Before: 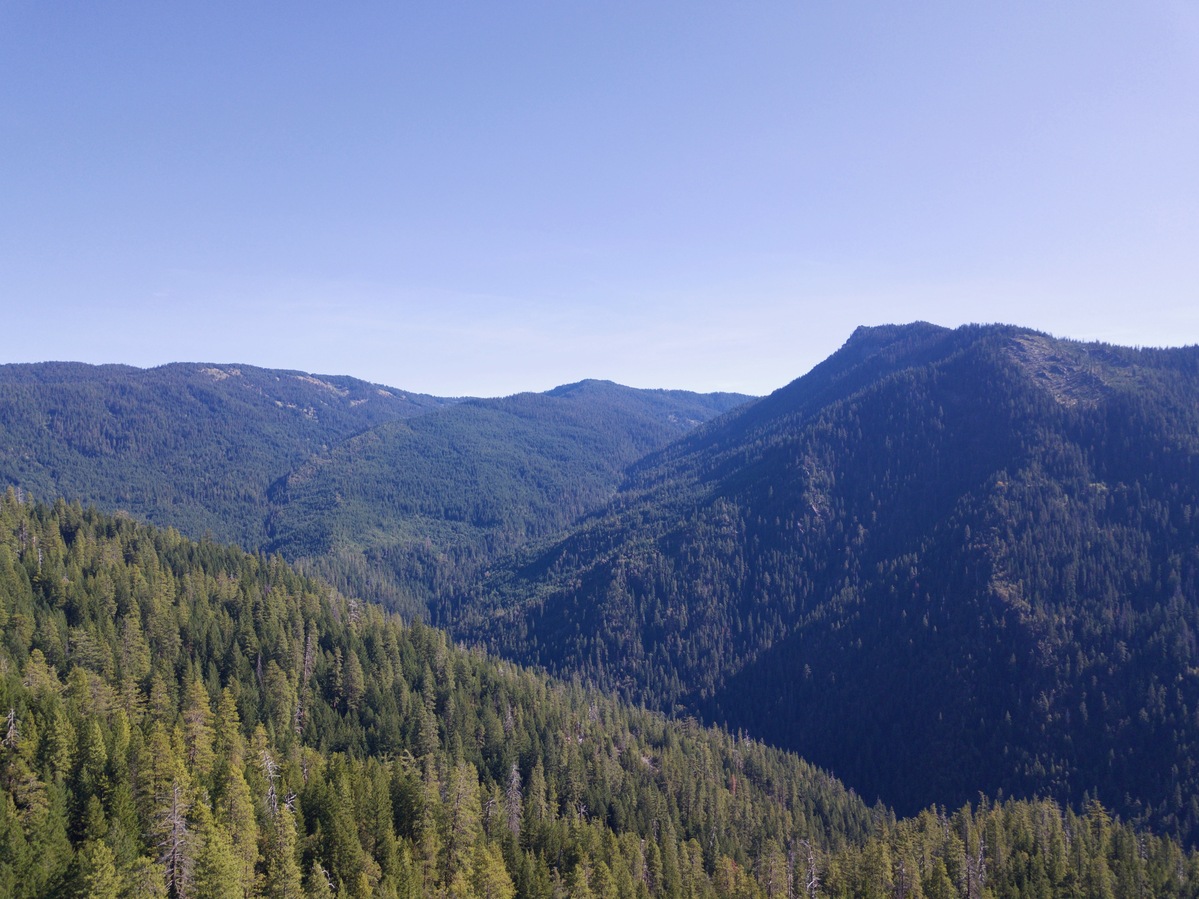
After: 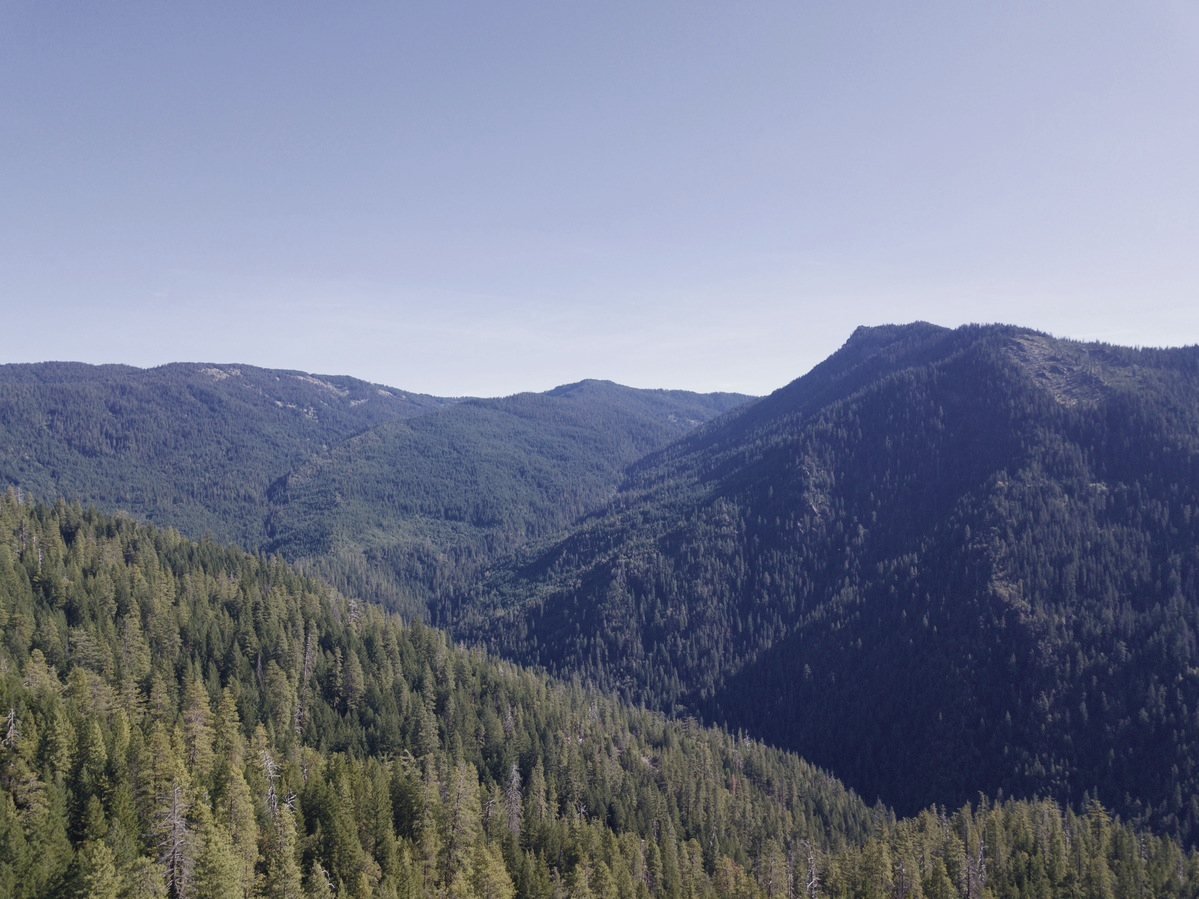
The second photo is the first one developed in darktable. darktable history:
contrast brightness saturation: contrast -0.05, saturation -0.41
color balance rgb: perceptual saturation grading › global saturation 20%, perceptual saturation grading › highlights -25%, perceptual saturation grading › shadows 25%
